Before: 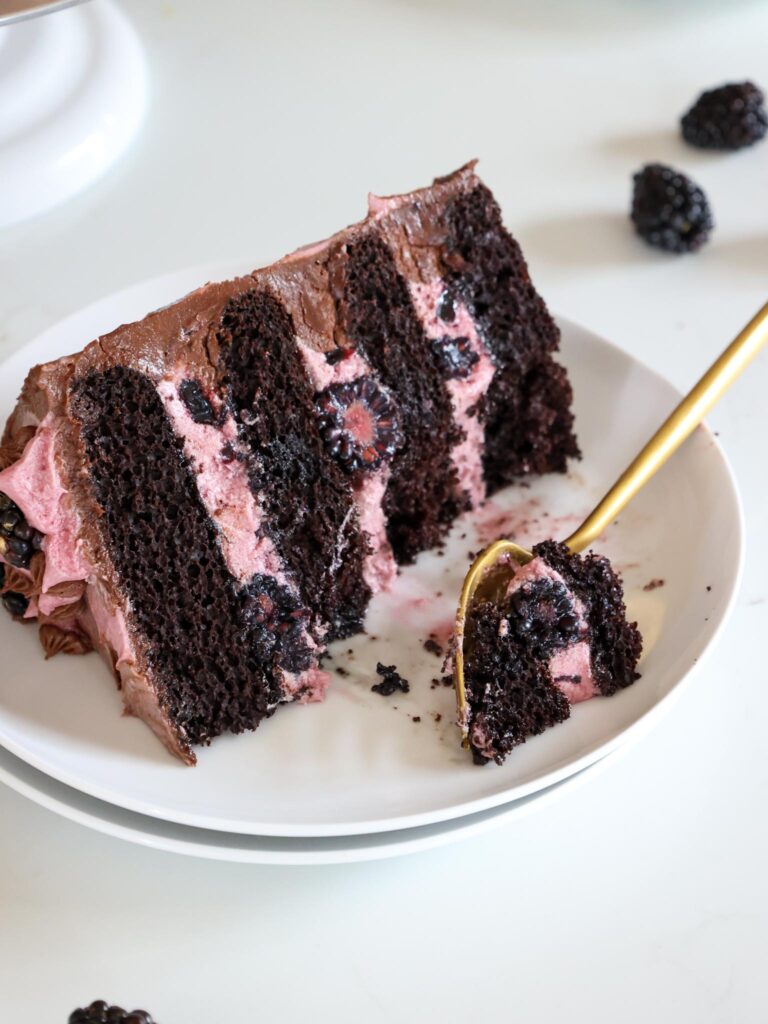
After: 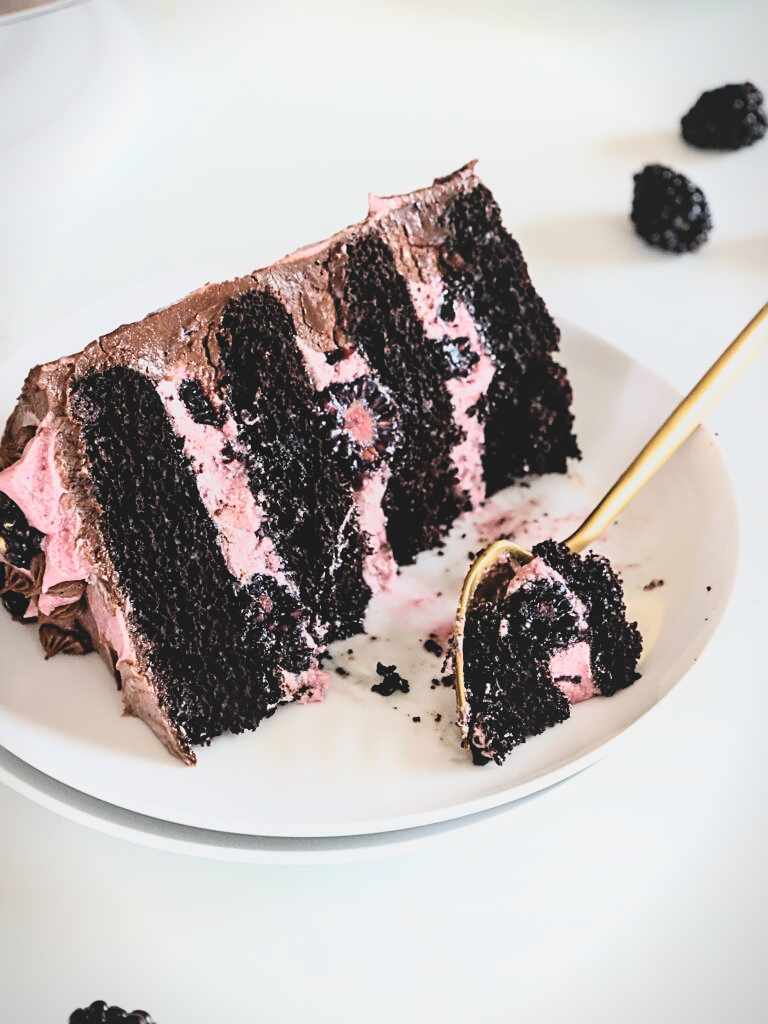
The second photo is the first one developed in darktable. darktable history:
local contrast: highlights 68%, shadows 65%, detail 84%, midtone range 0.321
sharpen: on, module defaults
vignetting: fall-off start 100.3%, fall-off radius 65.29%, automatic ratio true
filmic rgb: black relative exposure -5.48 EV, white relative exposure 2.49 EV, target black luminance 0%, hardness 4.52, latitude 67.1%, contrast 1.463, shadows ↔ highlights balance -4.02%
color correction: highlights b* 0.048, saturation 0.78
contrast brightness saturation: contrast 0.199, brightness 0.157, saturation 0.217
